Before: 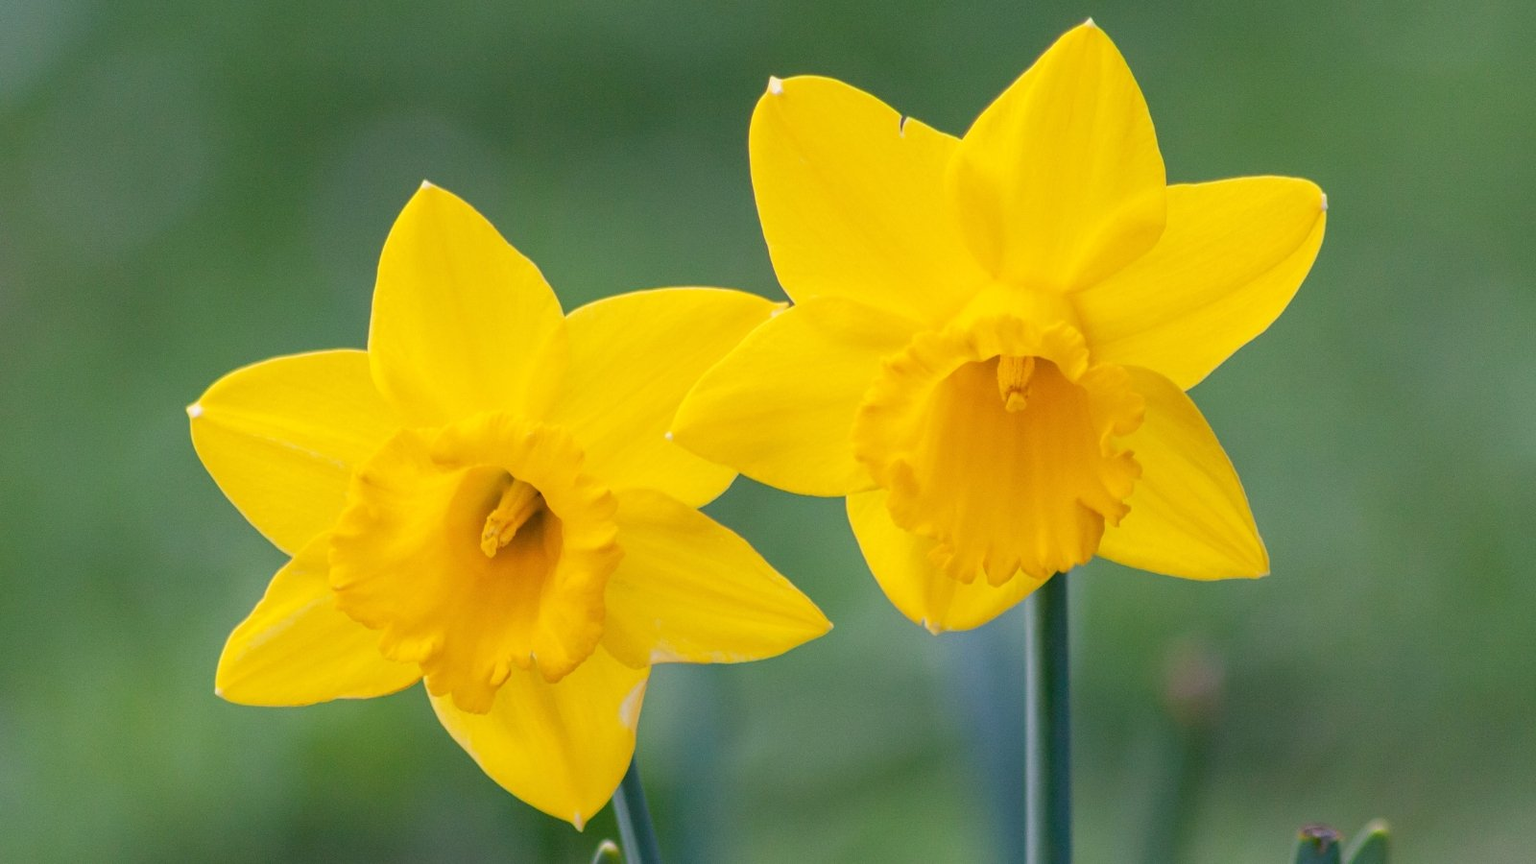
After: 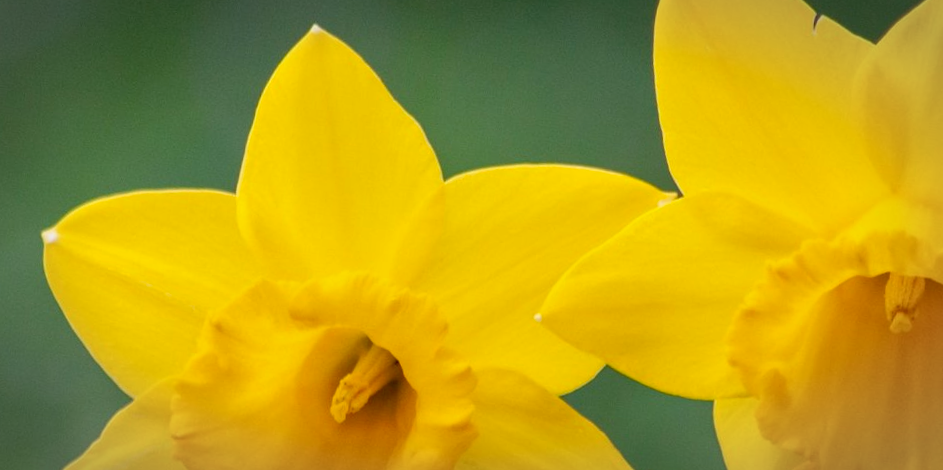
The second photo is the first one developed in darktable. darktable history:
exposure: black level correction 0.014, compensate highlight preservation false
crop and rotate: angle -6.42°, left 2.272%, top 7.008%, right 27.423%, bottom 30.627%
shadows and highlights: shadows 35.2, highlights -35.16, soften with gaussian
vignetting: brightness -0.423, saturation -0.204, automatic ratio true, unbound false
